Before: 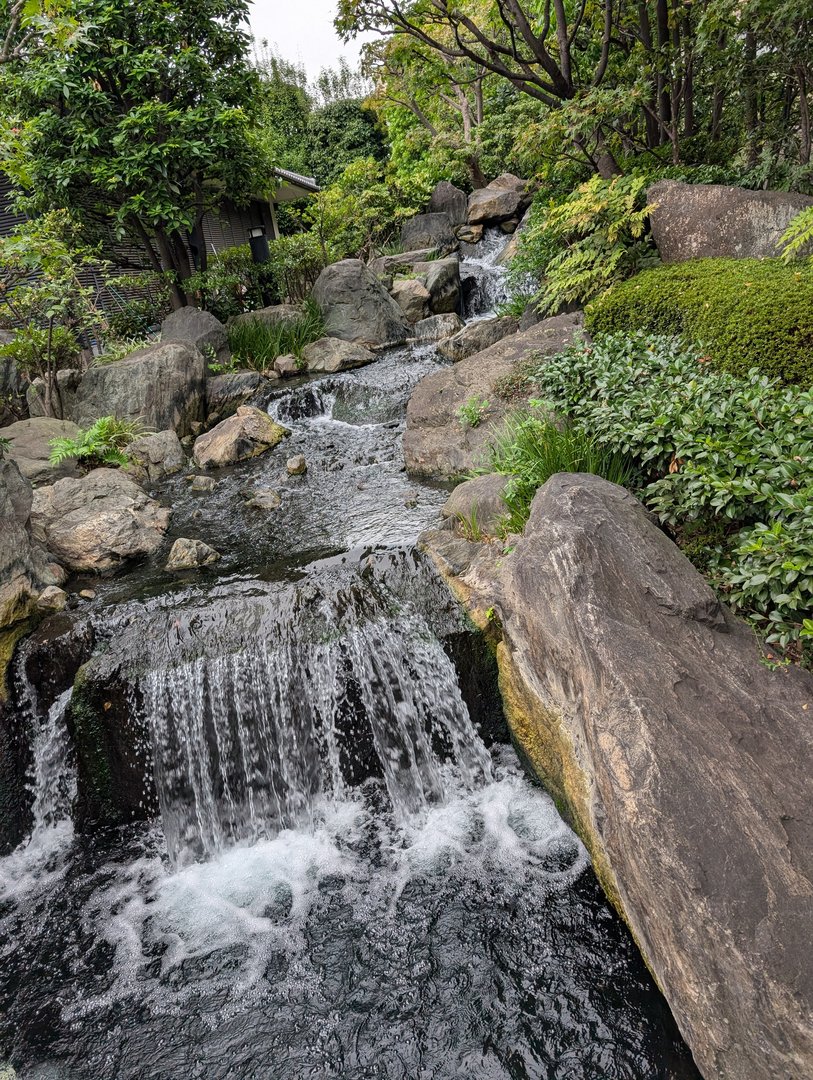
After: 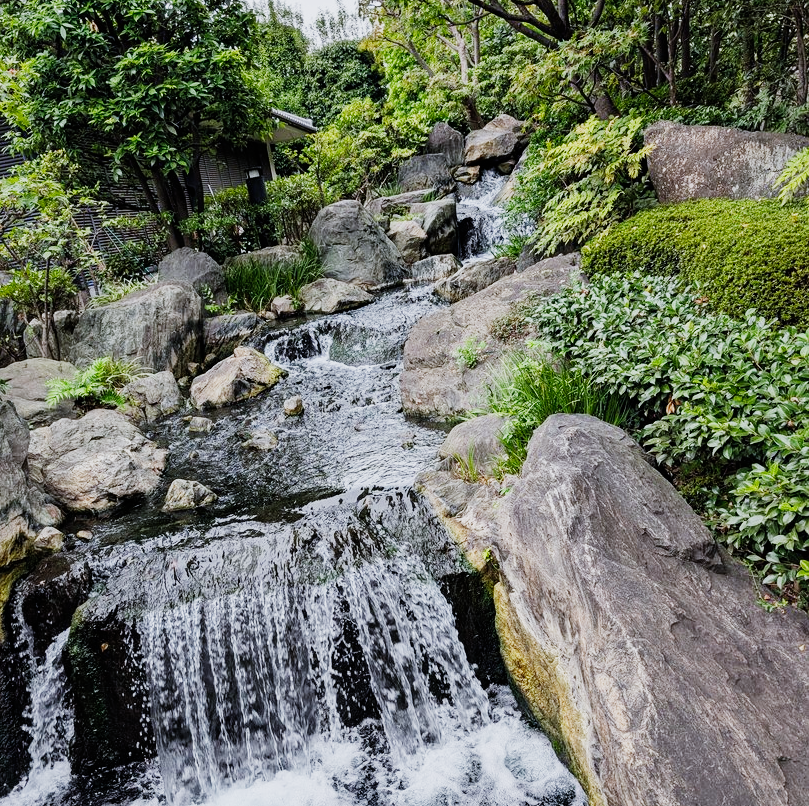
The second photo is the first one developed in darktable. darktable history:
white balance: red 0.954, blue 1.079
sigmoid: contrast 1.7, skew -0.2, preserve hue 0%, red attenuation 0.1, red rotation 0.035, green attenuation 0.1, green rotation -0.017, blue attenuation 0.15, blue rotation -0.052, base primaries Rec2020
shadows and highlights: shadows 25, highlights -25
exposure: exposure 0.515 EV, compensate highlight preservation false
crop: left 0.387%, top 5.469%, bottom 19.809%
color balance: contrast fulcrum 17.78%
